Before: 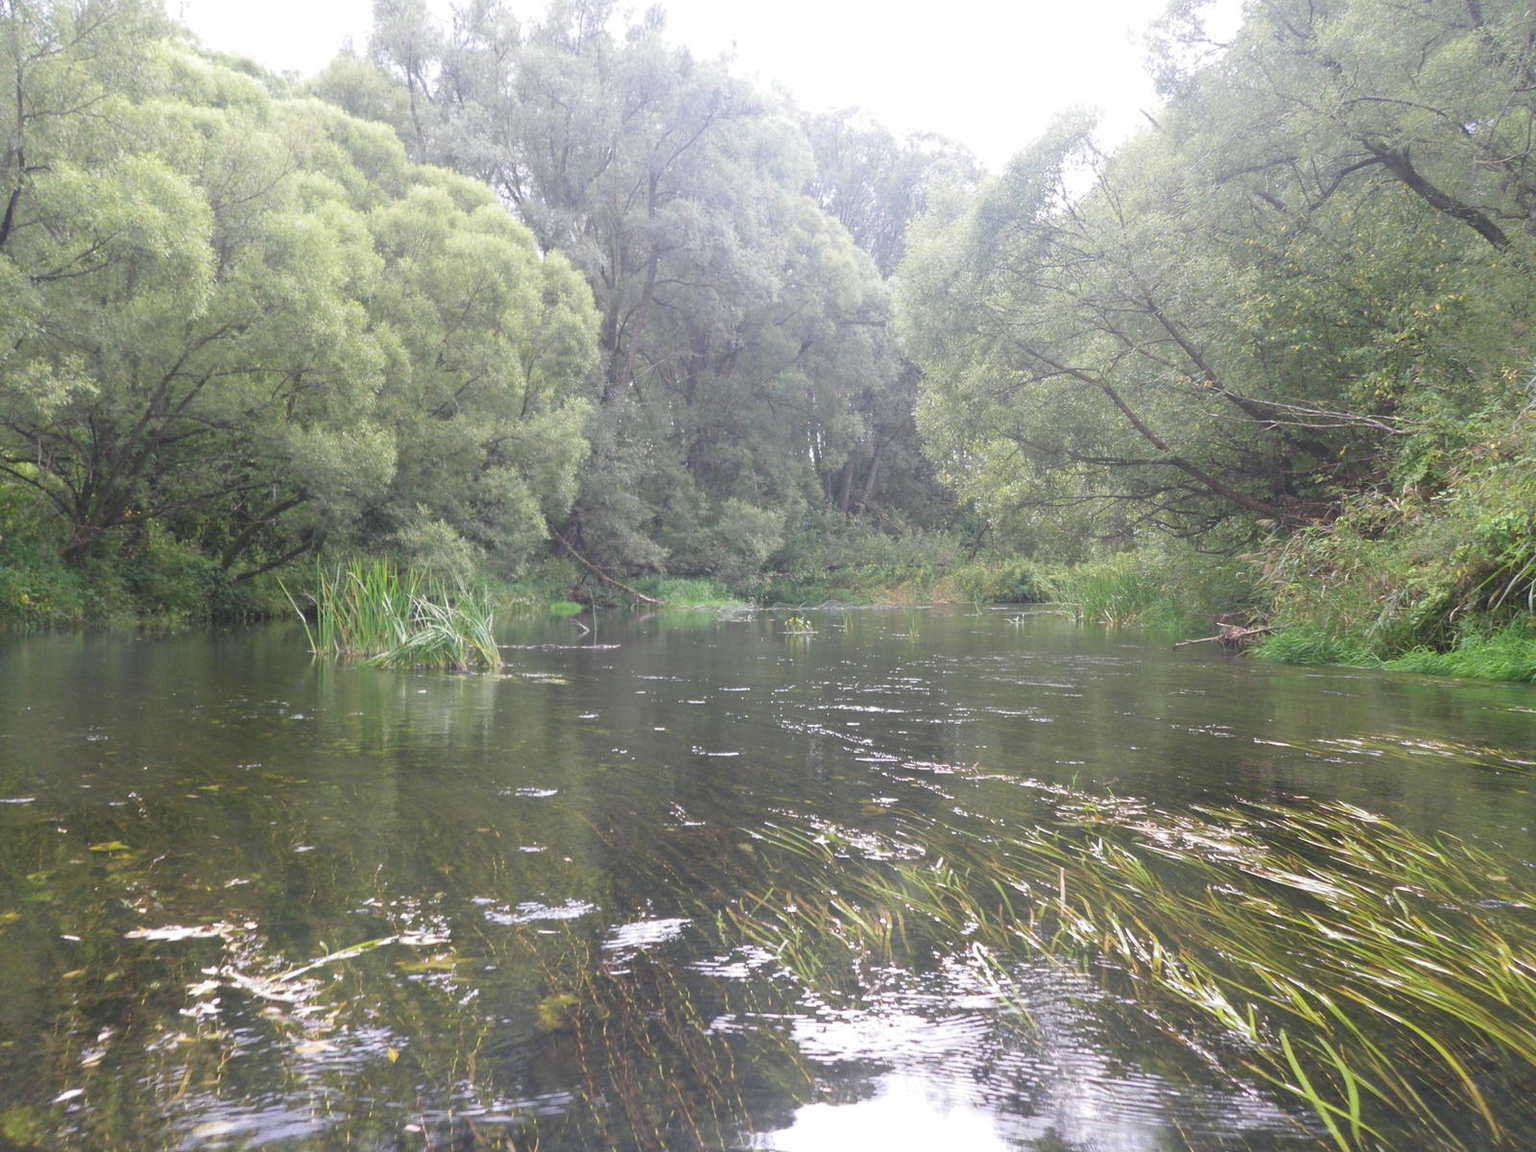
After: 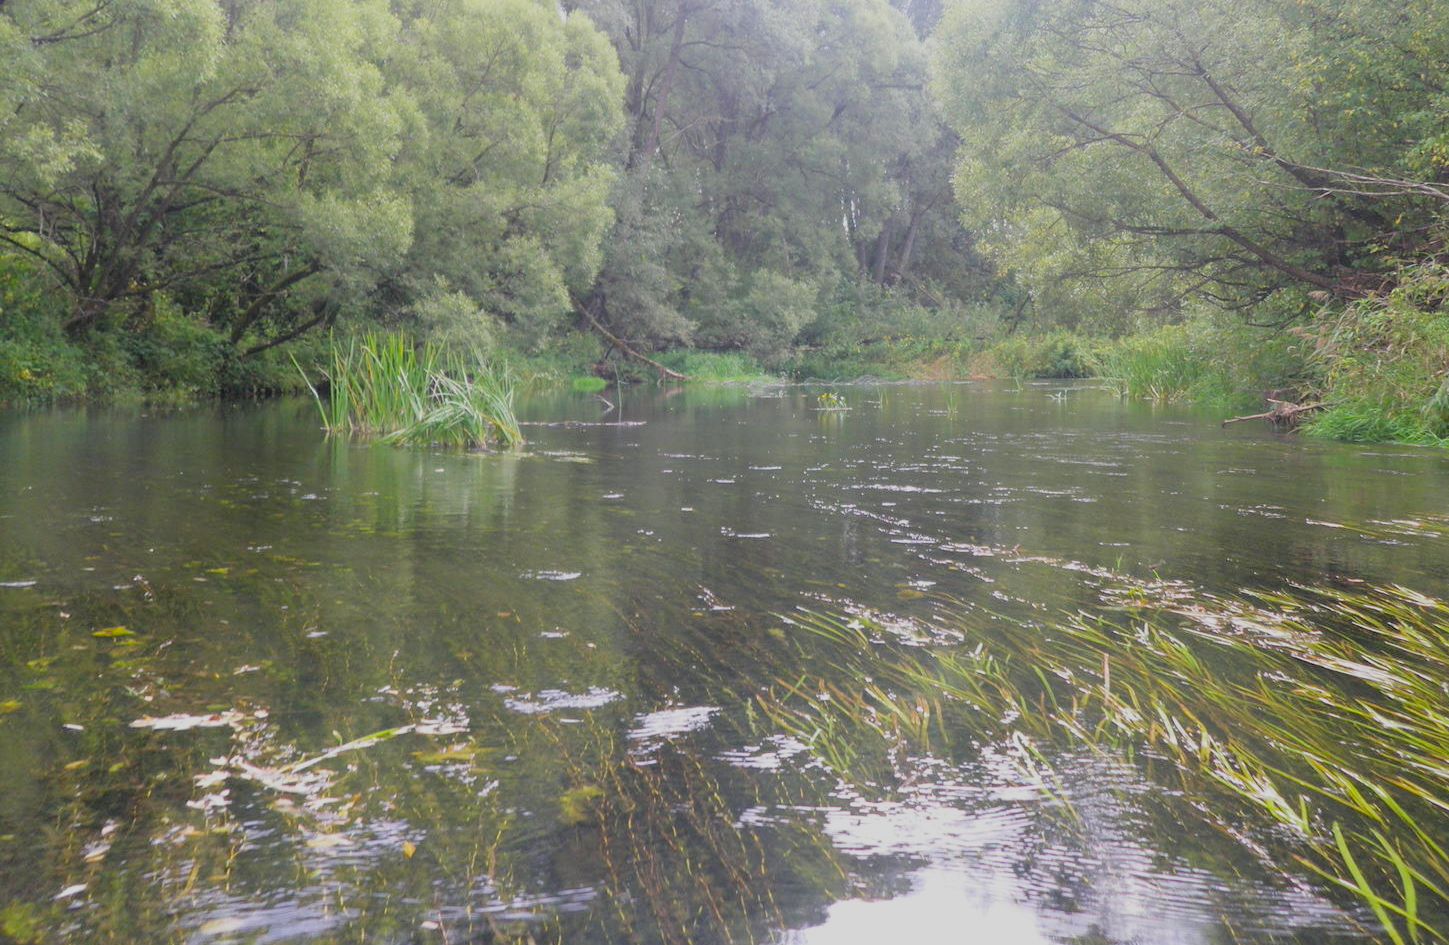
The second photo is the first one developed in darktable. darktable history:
crop: top 20.916%, right 9.437%, bottom 0.316%
filmic rgb: black relative exposure -7.75 EV, white relative exposure 4.4 EV, threshold 3 EV, hardness 3.76, latitude 38.11%, contrast 0.966, highlights saturation mix 10%, shadows ↔ highlights balance 4.59%, color science v4 (2020), enable highlight reconstruction true
